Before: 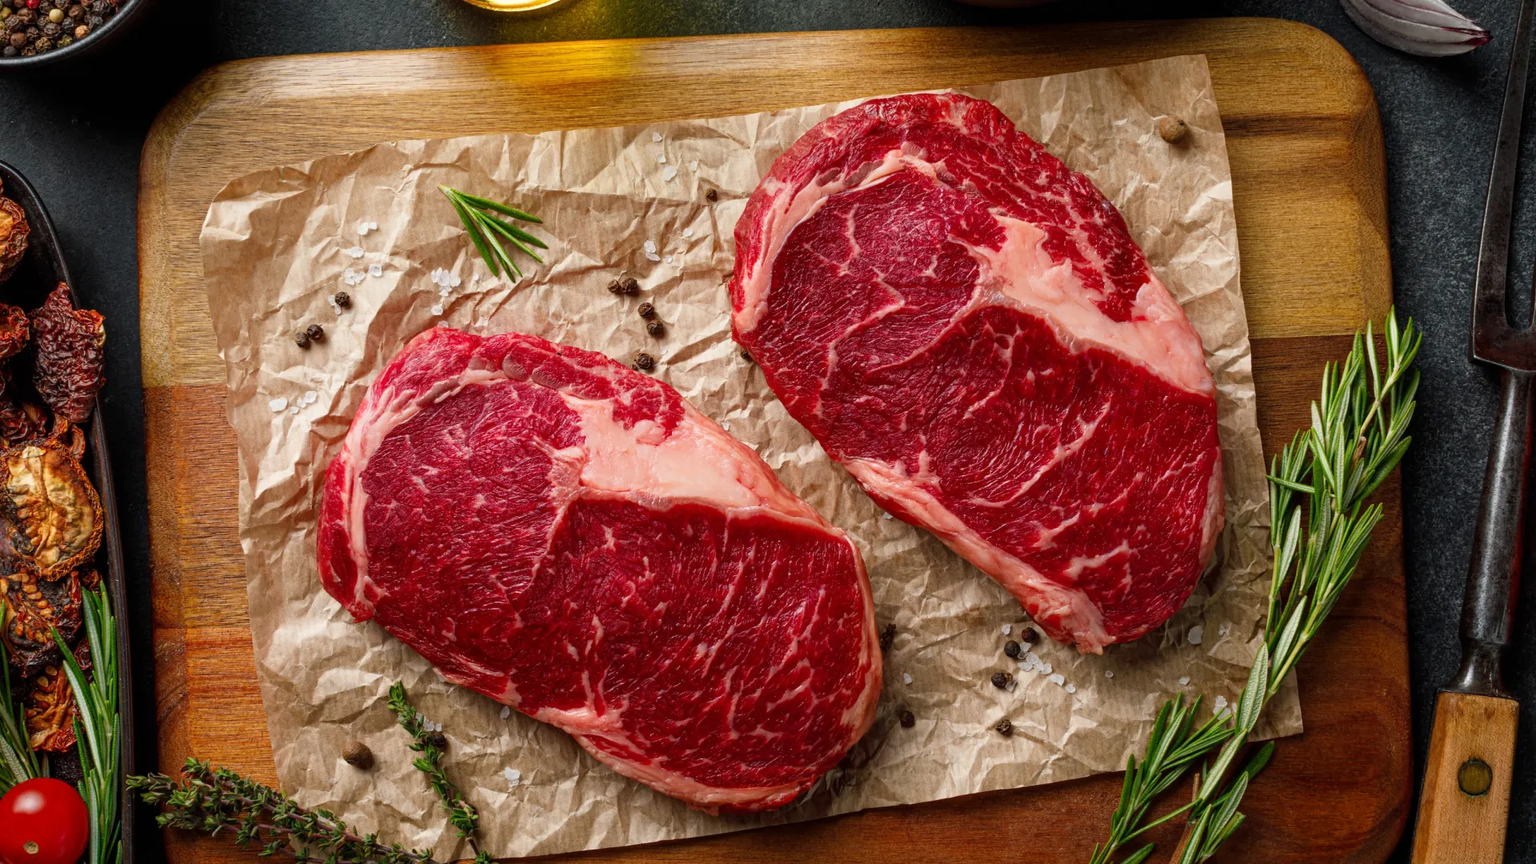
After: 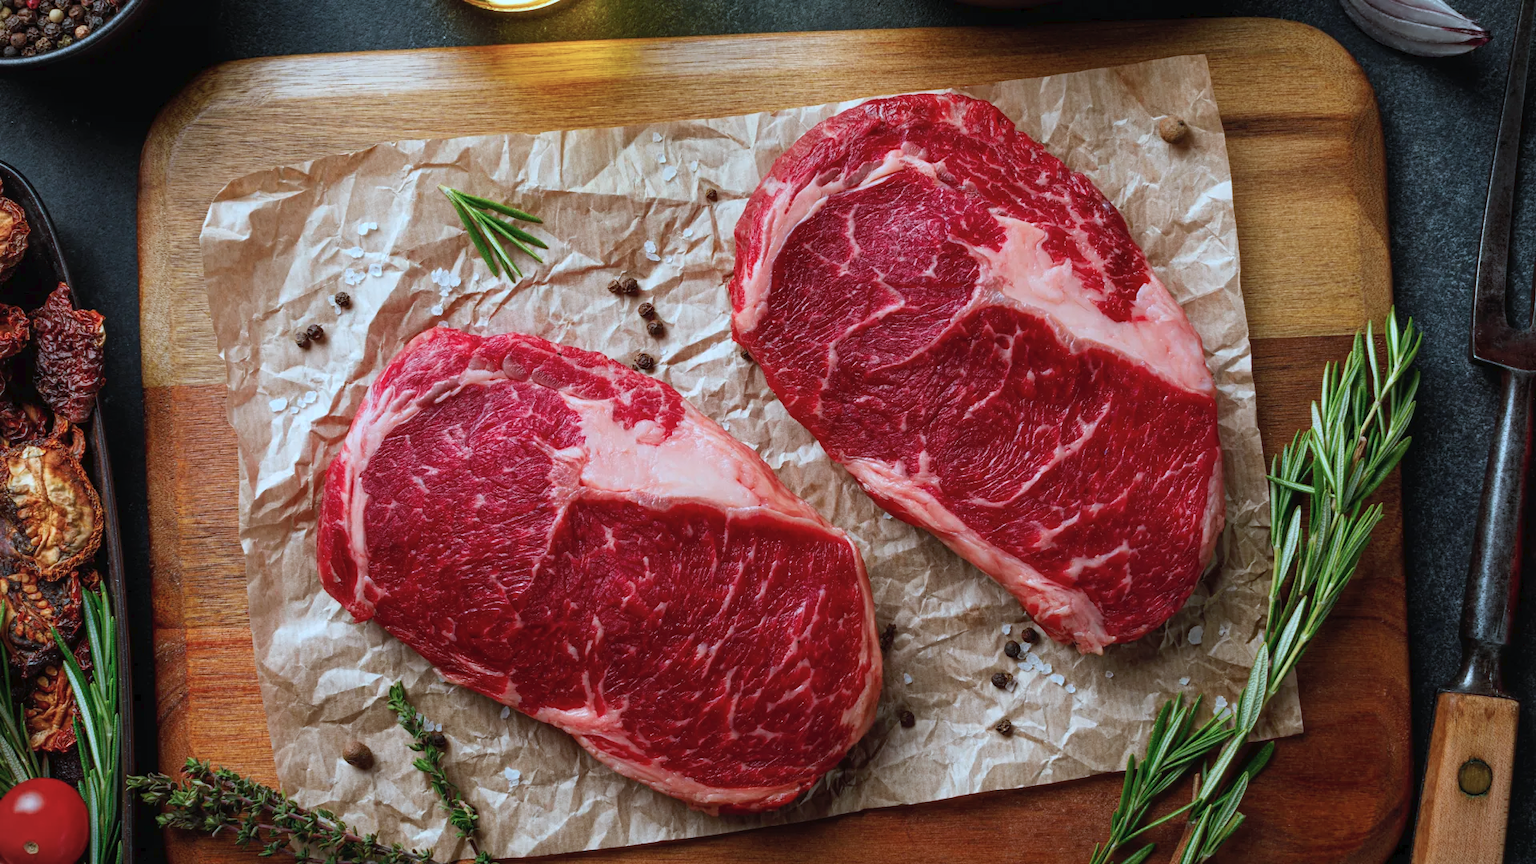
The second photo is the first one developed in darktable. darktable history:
vignetting: fall-off start 97.29%, fall-off radius 77.77%, width/height ratio 1.122
tone curve: curves: ch0 [(0, 0) (0.003, 0.022) (0.011, 0.027) (0.025, 0.038) (0.044, 0.056) (0.069, 0.081) (0.1, 0.11) (0.136, 0.145) (0.177, 0.185) (0.224, 0.229) (0.277, 0.278) (0.335, 0.335) (0.399, 0.399) (0.468, 0.468) (0.543, 0.543) (0.623, 0.623) (0.709, 0.705) (0.801, 0.793) (0.898, 0.887) (1, 1)], preserve colors none
color correction: highlights a* -8.76, highlights b* -22.48
